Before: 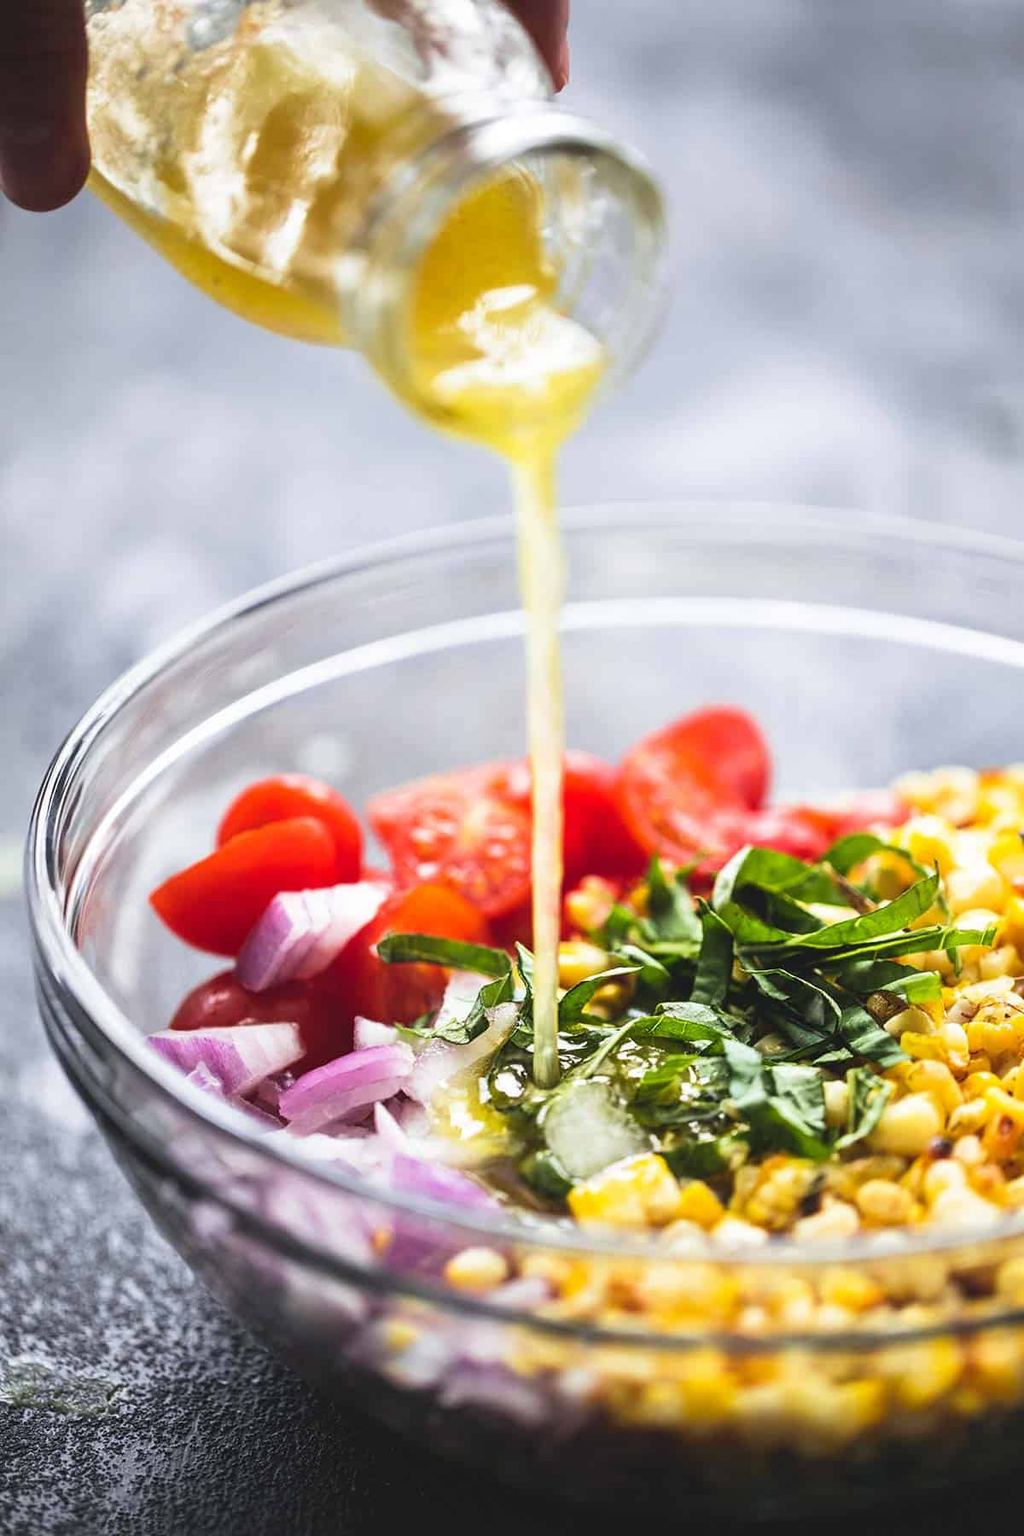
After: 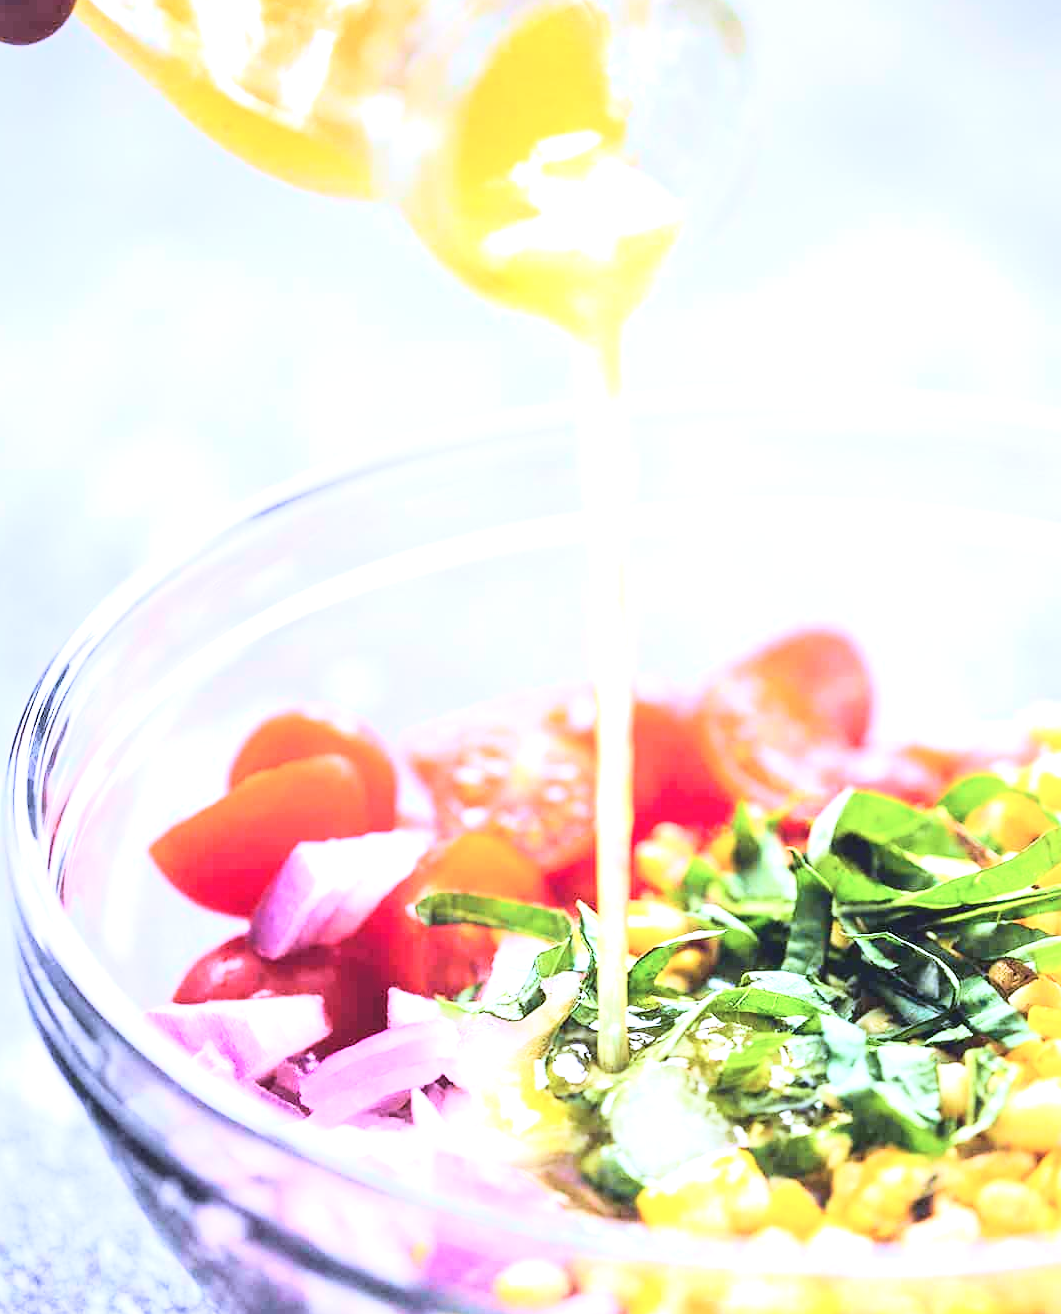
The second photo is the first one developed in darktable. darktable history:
velvia: on, module defaults
exposure: exposure 0.776 EV, compensate highlight preservation false
crop and rotate: left 2.284%, top 11.314%, right 9.296%, bottom 15.645%
base curve: curves: ch0 [(0, 0) (0, 0.001) (0.001, 0.001) (0.004, 0.002) (0.007, 0.004) (0.015, 0.013) (0.033, 0.045) (0.052, 0.096) (0.075, 0.17) (0.099, 0.241) (0.163, 0.42) (0.219, 0.55) (0.259, 0.616) (0.327, 0.722) (0.365, 0.765) (0.522, 0.873) (0.547, 0.881) (0.689, 0.919) (0.826, 0.952) (1, 1)]
color calibration: illuminant as shot in camera, x 0.379, y 0.397, temperature 4134.9 K
